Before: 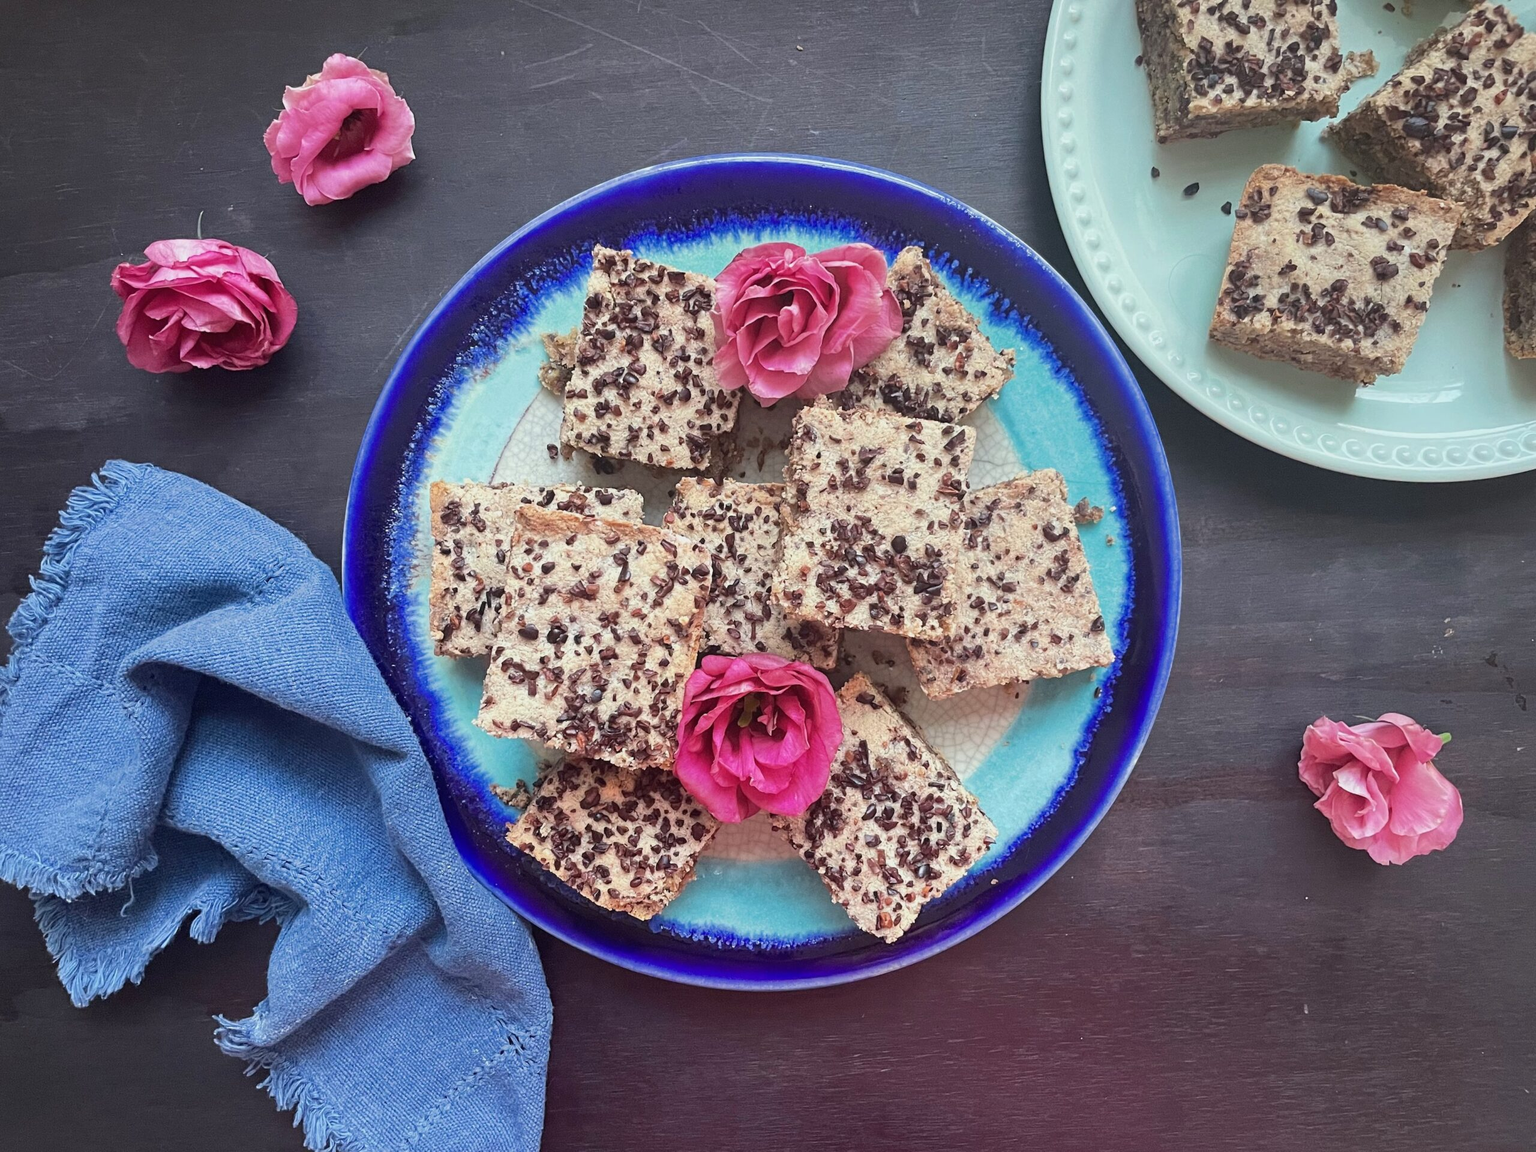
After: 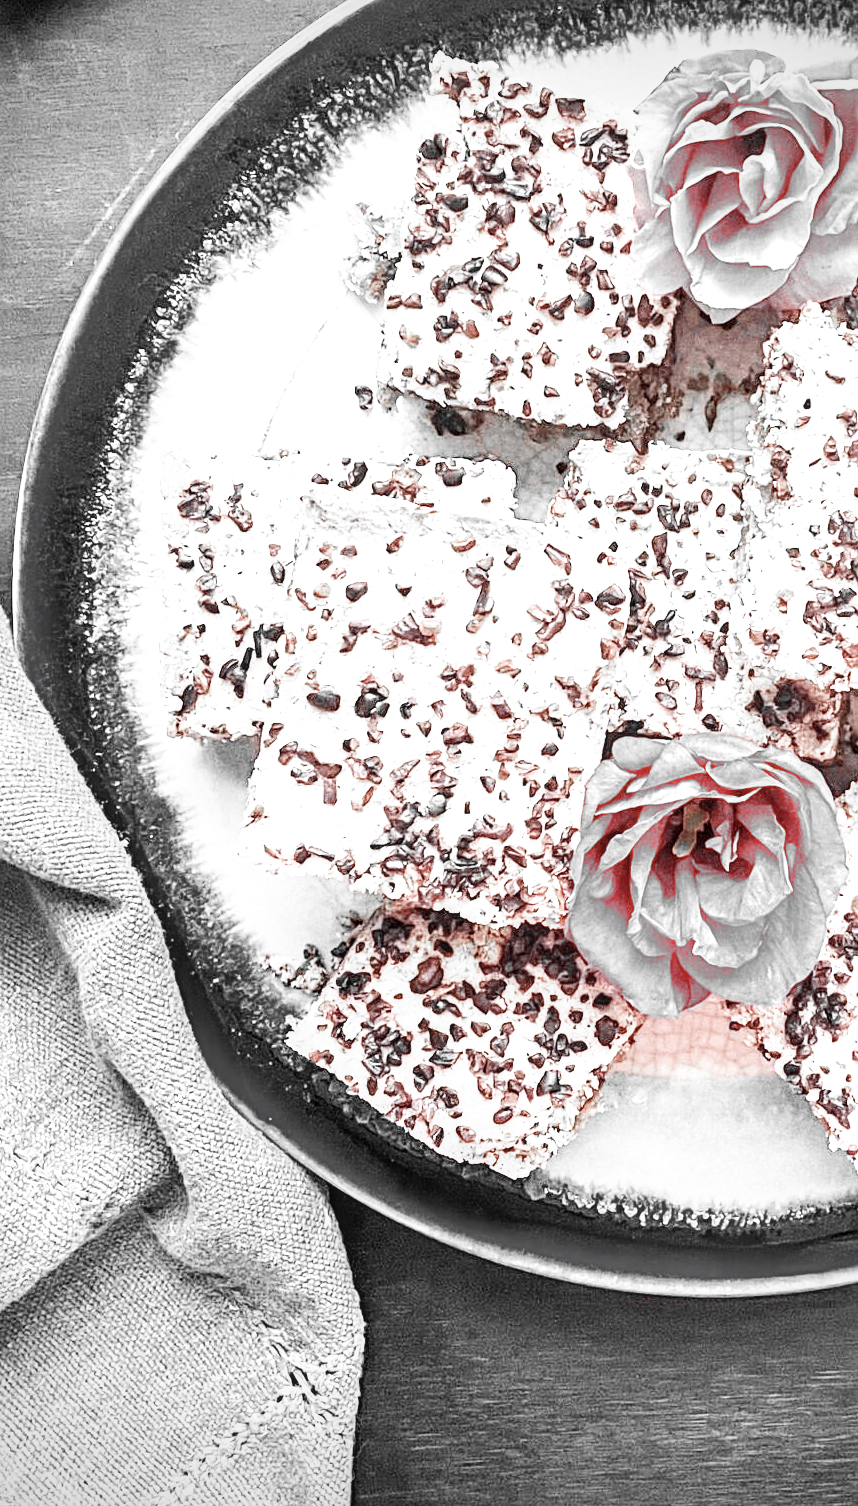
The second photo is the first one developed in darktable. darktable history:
vignetting: on, module defaults
sharpen: amount 0.2
haze removal: compatibility mode true, adaptive false
local contrast: detail 130%
exposure: black level correction 0, exposure 1.1 EV, compensate highlight preservation false
base curve: curves: ch0 [(0, 0) (0.007, 0.004) (0.027, 0.03) (0.046, 0.07) (0.207, 0.54) (0.442, 0.872) (0.673, 0.972) (1, 1)], preserve colors none
color zones: curves: ch1 [(0, 0.006) (0.094, 0.285) (0.171, 0.001) (0.429, 0.001) (0.571, 0.003) (0.714, 0.004) (0.857, 0.004) (1, 0.006)]
crop and rotate: left 21.77%, top 18.528%, right 44.676%, bottom 2.997%
